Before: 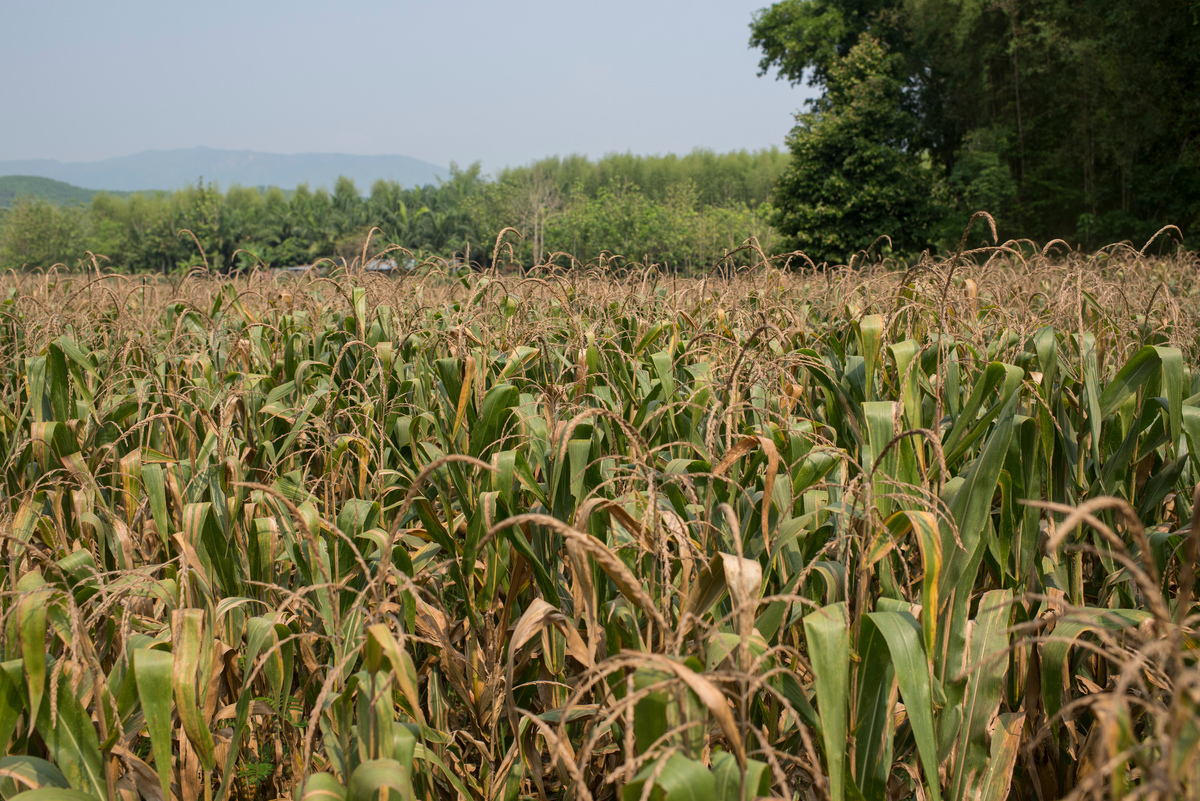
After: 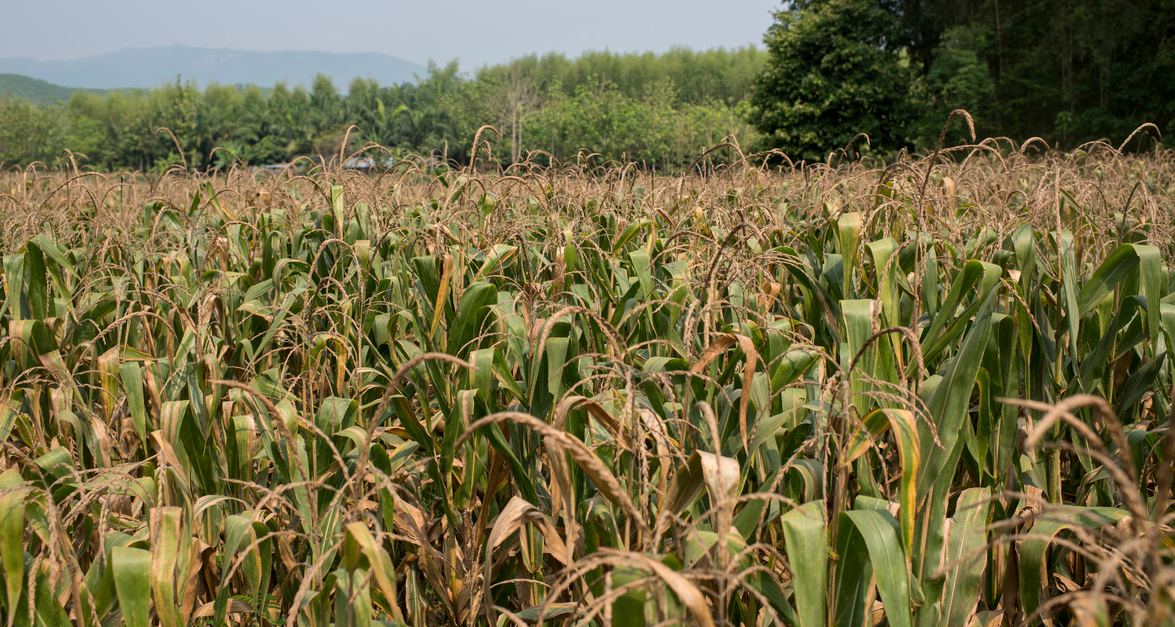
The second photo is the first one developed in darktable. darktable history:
base curve: preserve colors none
contrast equalizer: octaves 7, y [[0.6 ×6], [0.55 ×6], [0 ×6], [0 ×6], [0 ×6]], mix 0.155
crop and rotate: left 1.847%, top 12.852%, right 0.171%, bottom 8.834%
